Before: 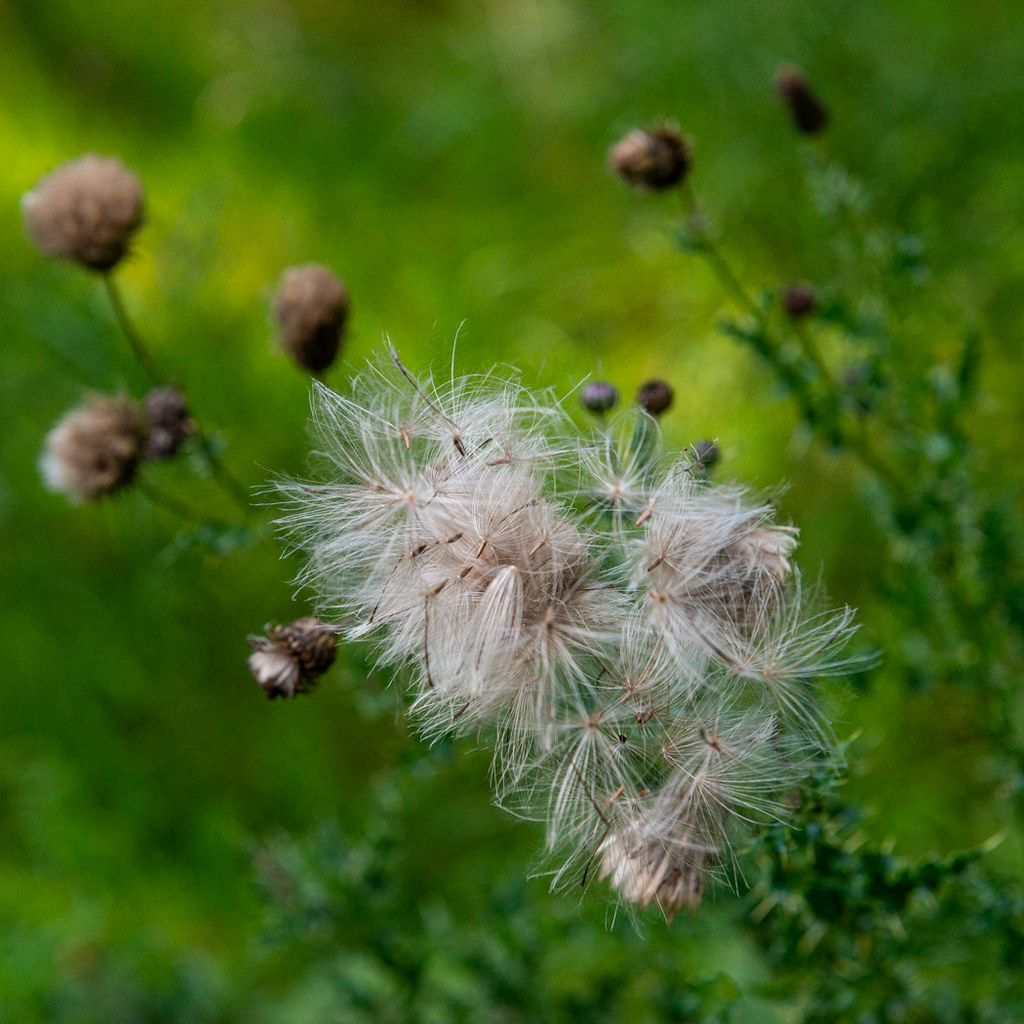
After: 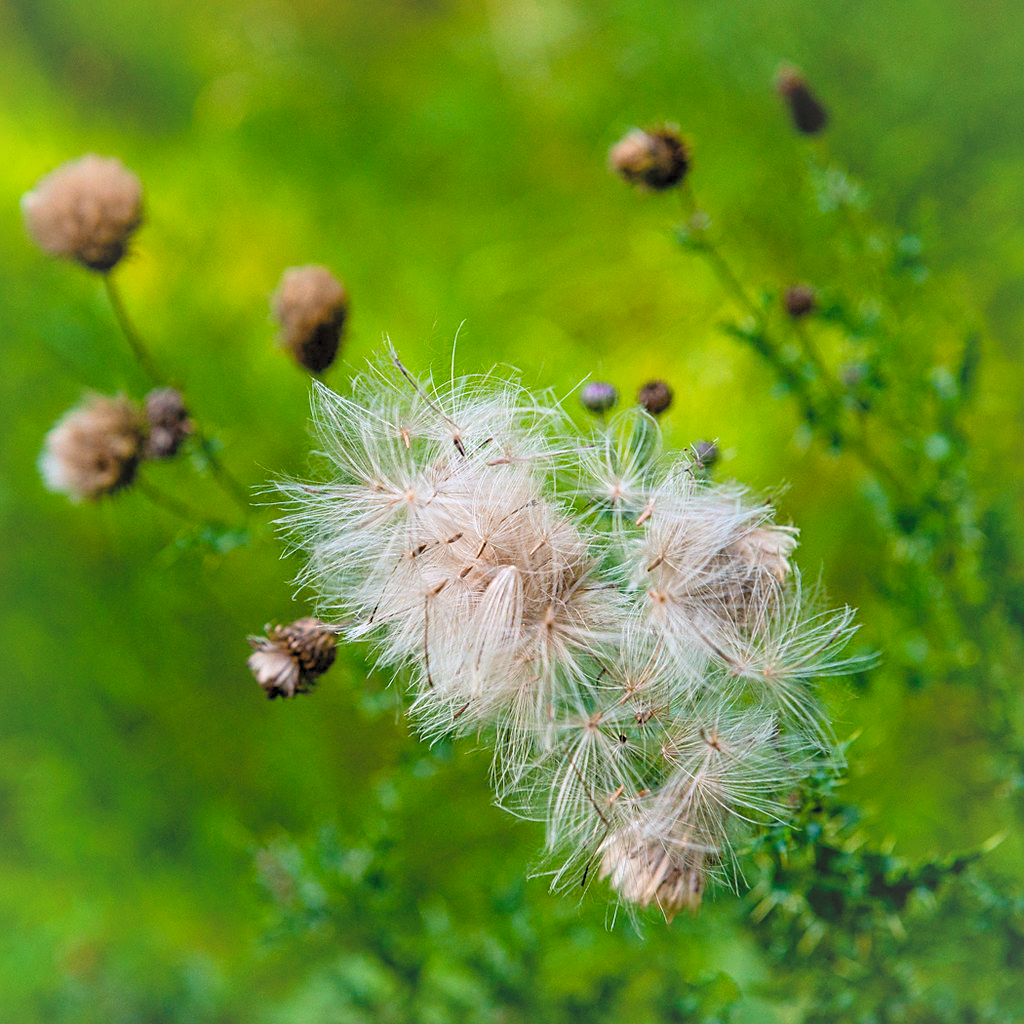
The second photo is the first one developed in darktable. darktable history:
contrast brightness saturation: contrast 0.104, brightness 0.318, saturation 0.135
color balance rgb: perceptual saturation grading › global saturation 20%, perceptual saturation grading › highlights -24.836%, perceptual saturation grading › shadows 25.95%, global vibrance 19.321%
sharpen: on, module defaults
vignetting: fall-off radius 59.79%, brightness 0.036, saturation -0.003, automatic ratio true
